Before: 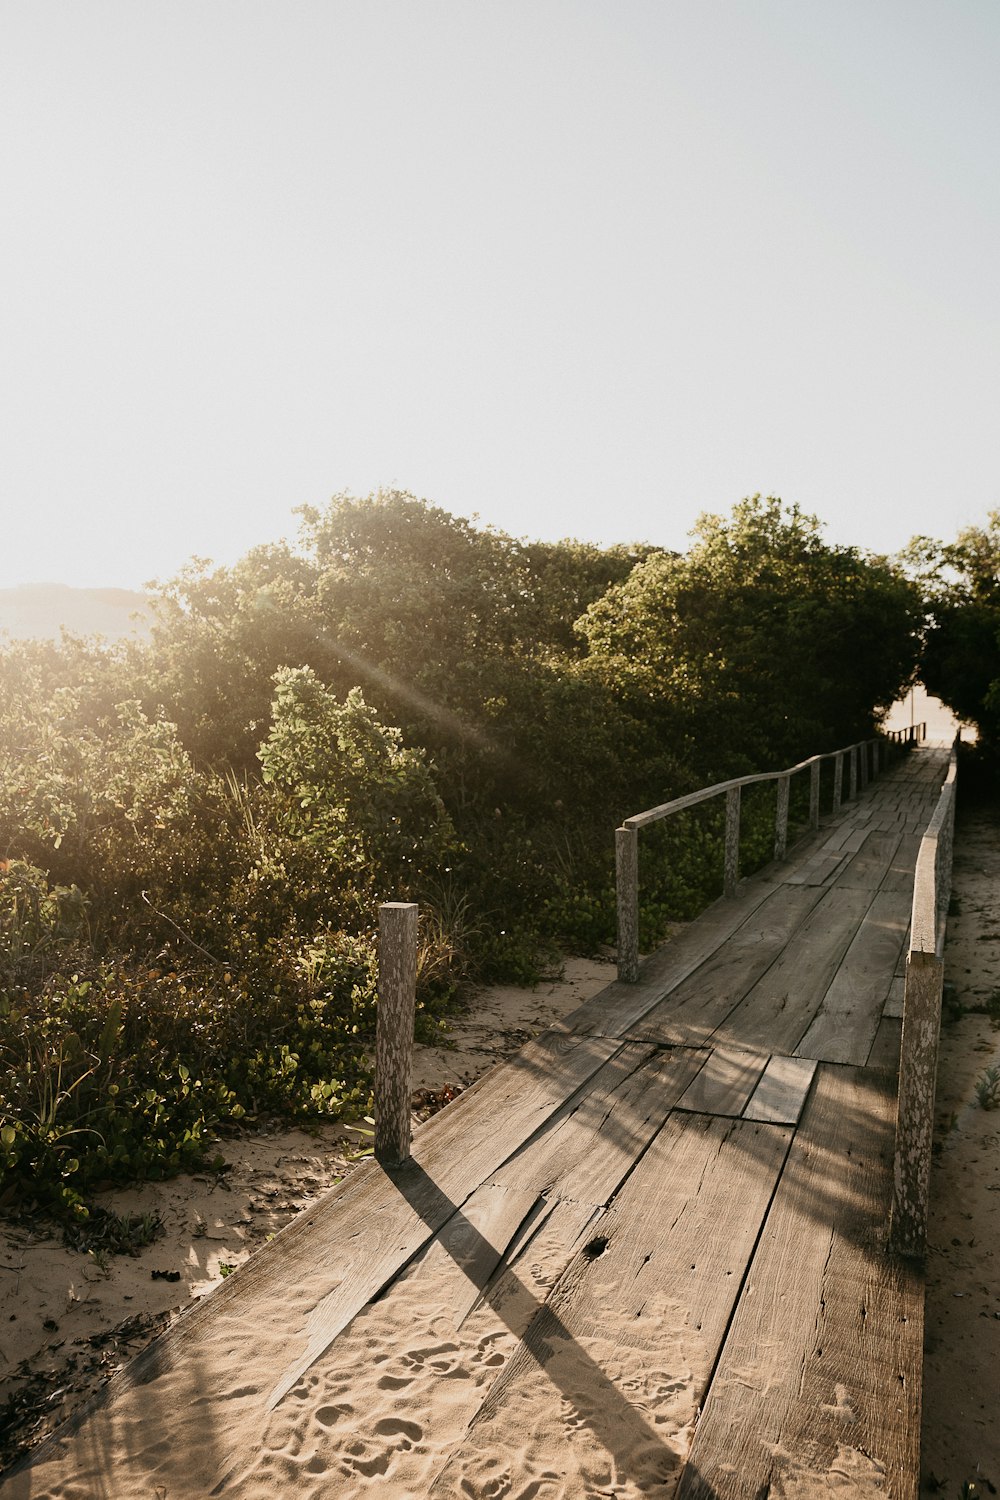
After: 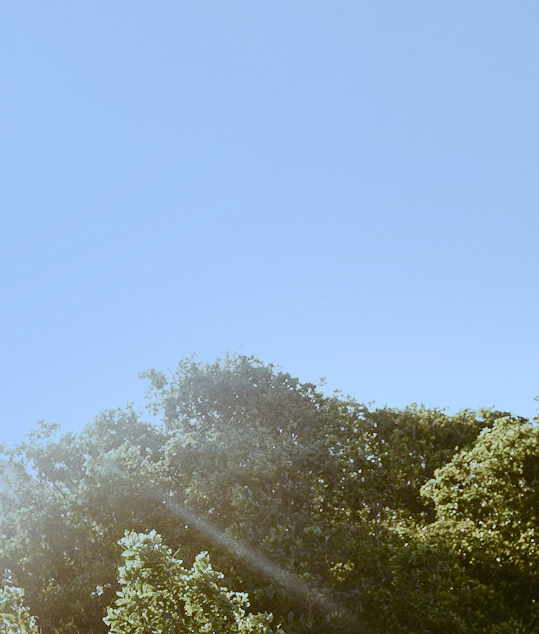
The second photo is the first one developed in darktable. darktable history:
shadows and highlights: soften with gaussian
white balance: red 0.871, blue 1.249
color correction: highlights a* -4.98, highlights b* -3.76, shadows a* 3.83, shadows b* 4.08
crop: left 15.306%, top 9.065%, right 30.789%, bottom 48.638%
tone curve: curves: ch0 [(0, 0.018) (0.036, 0.038) (0.15, 0.131) (0.27, 0.247) (0.545, 0.561) (0.761, 0.761) (1, 0.919)]; ch1 [(0, 0) (0.179, 0.173) (0.322, 0.32) (0.429, 0.431) (0.502, 0.5) (0.519, 0.522) (0.562, 0.588) (0.625, 0.67) (0.711, 0.745) (1, 1)]; ch2 [(0, 0) (0.29, 0.295) (0.404, 0.436) (0.497, 0.499) (0.521, 0.523) (0.561, 0.605) (0.657, 0.655) (0.712, 0.764) (1, 1)], color space Lab, independent channels, preserve colors none
